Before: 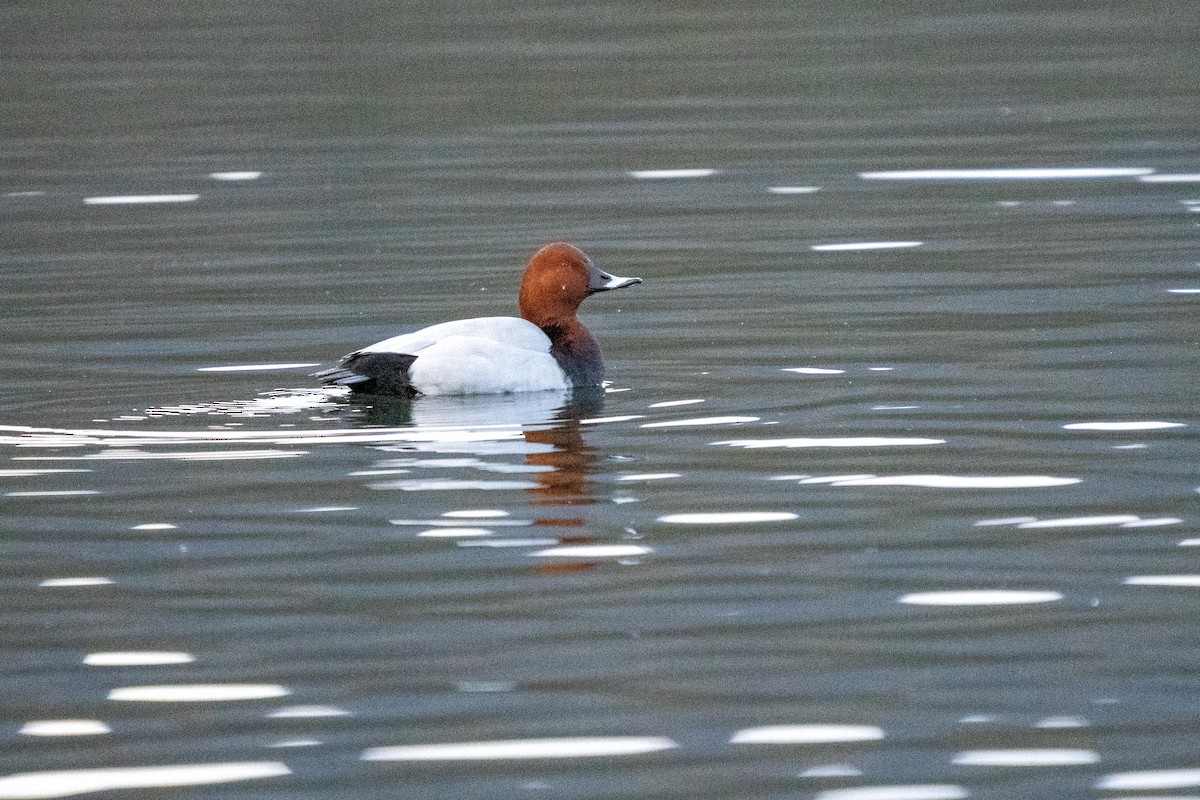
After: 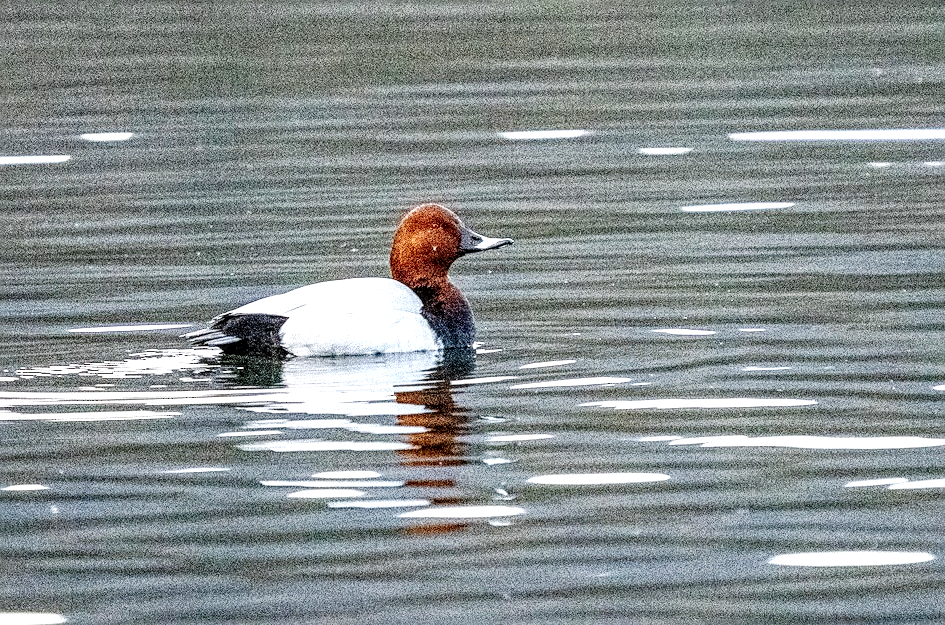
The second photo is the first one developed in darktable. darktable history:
crop and rotate: left 10.77%, top 5.1%, right 10.41%, bottom 16.76%
local contrast: detail 203%
sharpen: on, module defaults
tone curve: curves: ch0 [(0, 0) (0.003, 0.076) (0.011, 0.081) (0.025, 0.084) (0.044, 0.092) (0.069, 0.1) (0.1, 0.117) (0.136, 0.144) (0.177, 0.186) (0.224, 0.237) (0.277, 0.306) (0.335, 0.39) (0.399, 0.494) (0.468, 0.574) (0.543, 0.666) (0.623, 0.722) (0.709, 0.79) (0.801, 0.855) (0.898, 0.926) (1, 1)], preserve colors none
